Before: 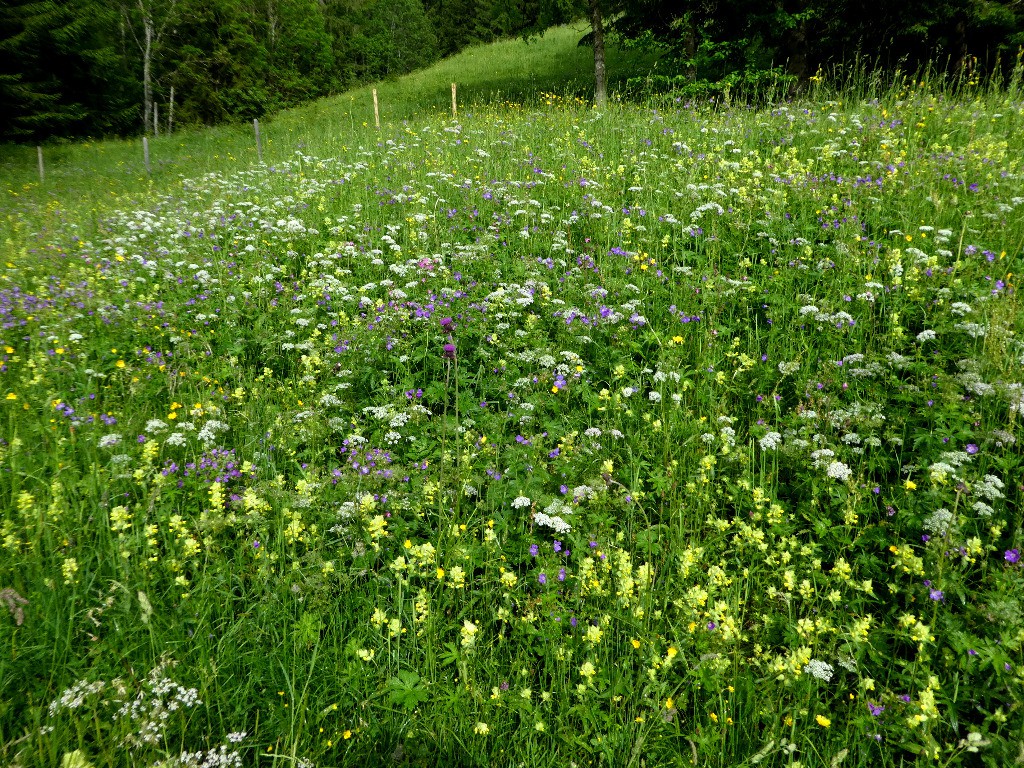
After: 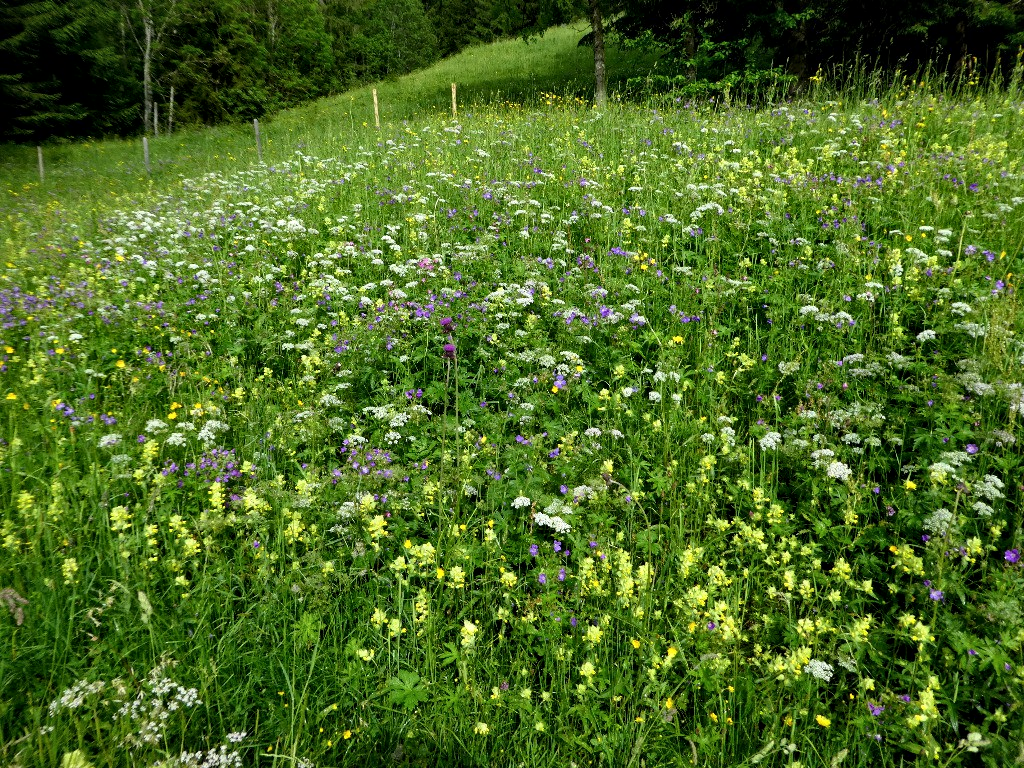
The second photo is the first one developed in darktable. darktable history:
local contrast: mode bilateral grid, contrast 20, coarseness 49, detail 132%, midtone range 0.2
